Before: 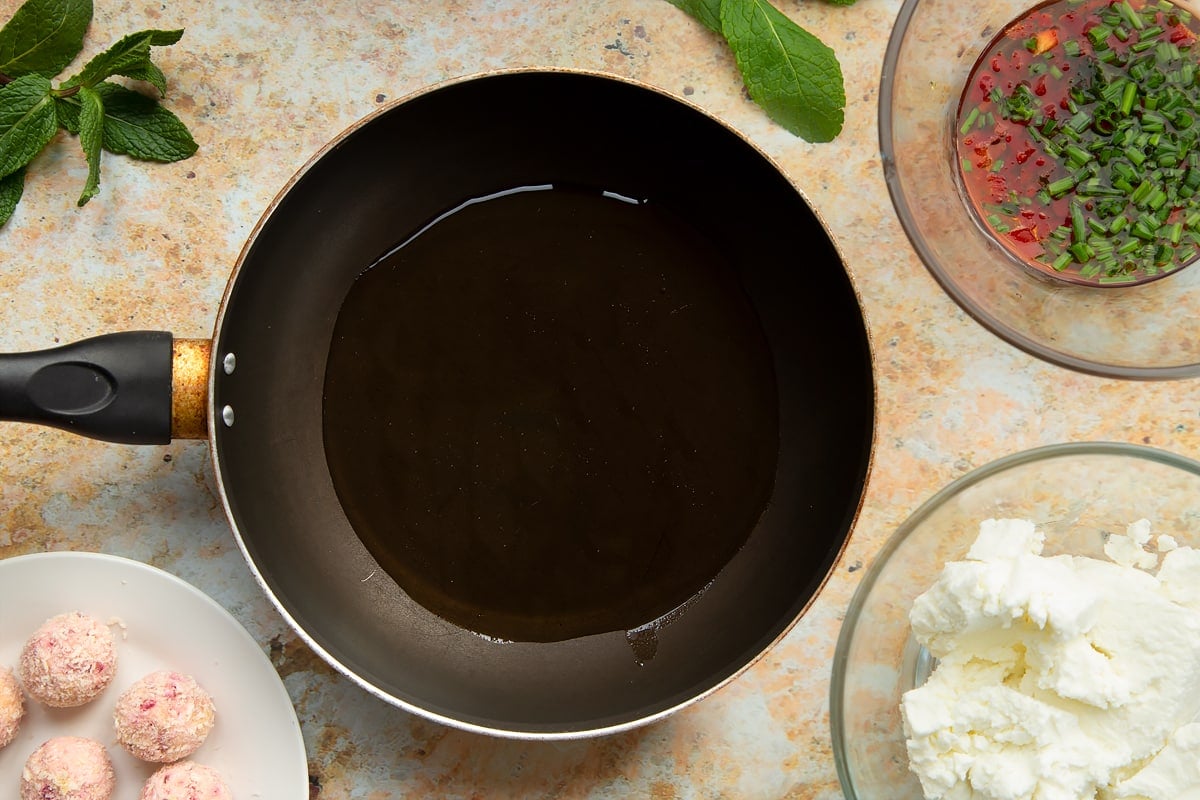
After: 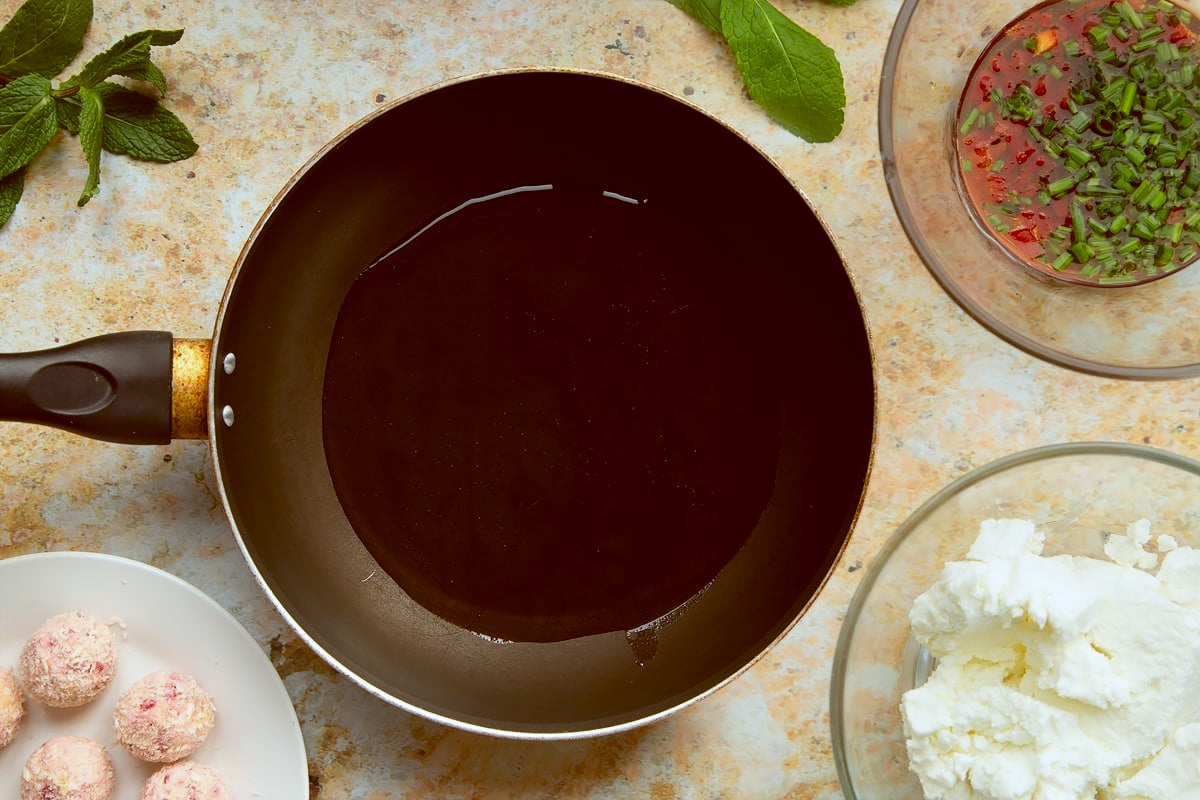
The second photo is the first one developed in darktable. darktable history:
white balance: red 0.967, blue 1.119, emerald 0.756
color balance: lift [1.001, 1.007, 1, 0.993], gamma [1.023, 1.026, 1.01, 0.974], gain [0.964, 1.059, 1.073, 0.927]
color correction: highlights a* -2.73, highlights b* -2.09, shadows a* 2.41, shadows b* 2.73
